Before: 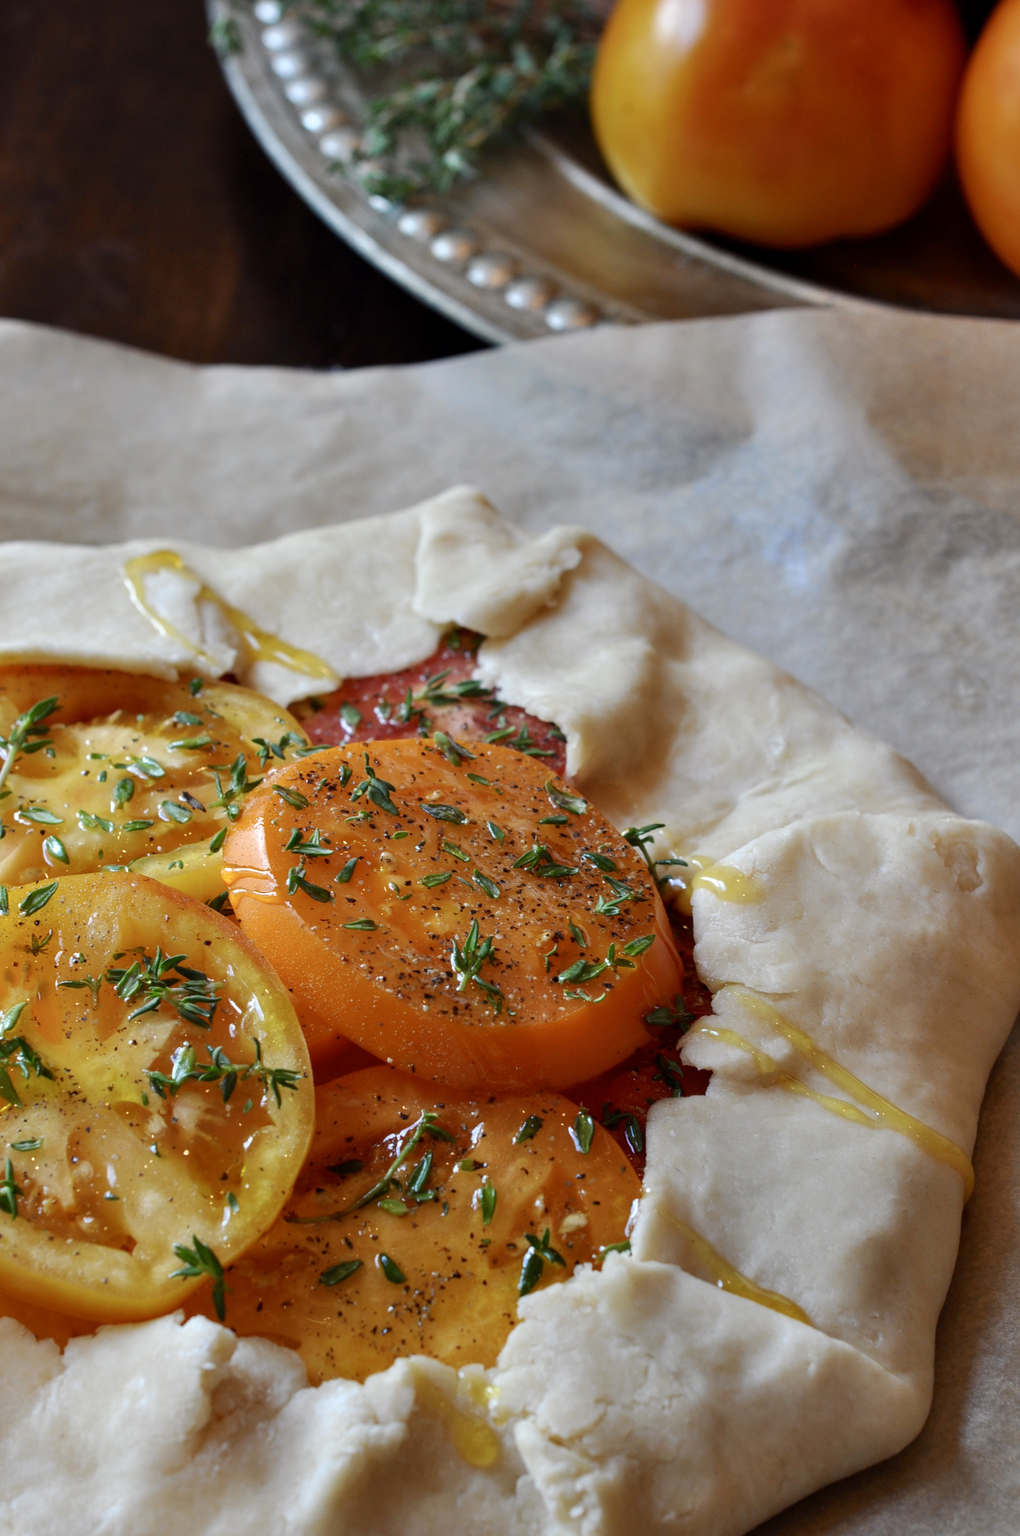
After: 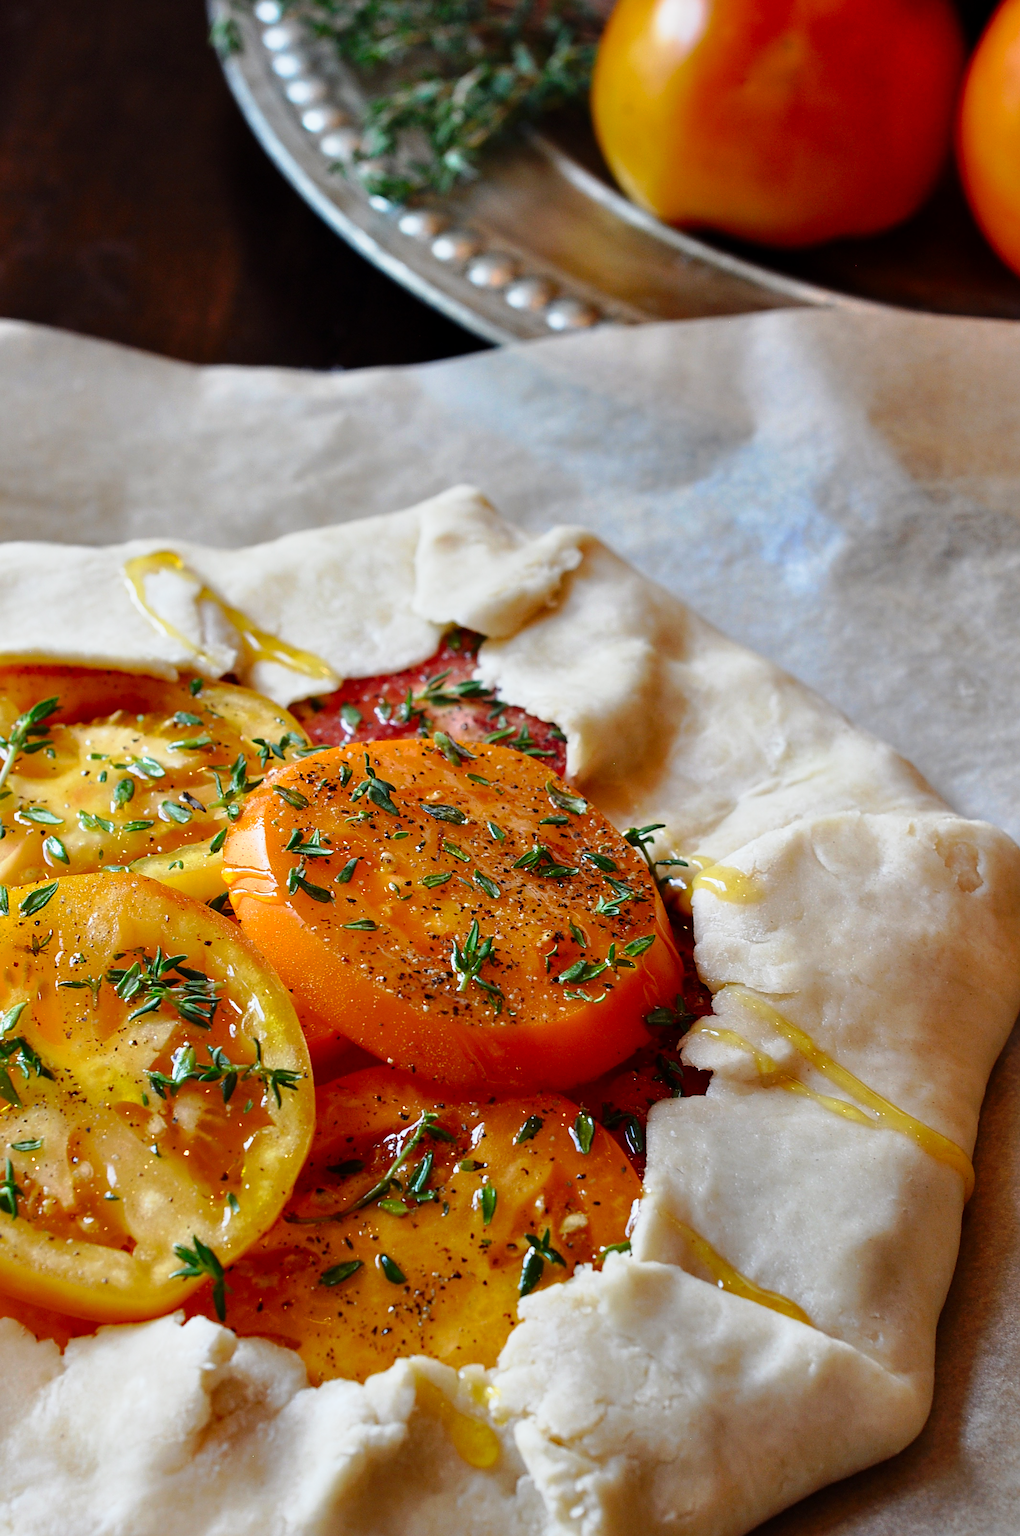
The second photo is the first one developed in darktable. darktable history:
sharpen: amount 0.562
tone curve: curves: ch0 [(0, 0) (0.105, 0.068) (0.195, 0.162) (0.283, 0.283) (0.384, 0.404) (0.485, 0.531) (0.638, 0.681) (0.795, 0.879) (1, 0.977)]; ch1 [(0, 0) (0.161, 0.092) (0.35, 0.33) (0.379, 0.401) (0.456, 0.469) (0.504, 0.5) (0.512, 0.514) (0.58, 0.597) (0.635, 0.646) (1, 1)]; ch2 [(0, 0) (0.371, 0.362) (0.437, 0.437) (0.5, 0.5) (0.53, 0.523) (0.56, 0.58) (0.622, 0.606) (1, 1)], preserve colors none
